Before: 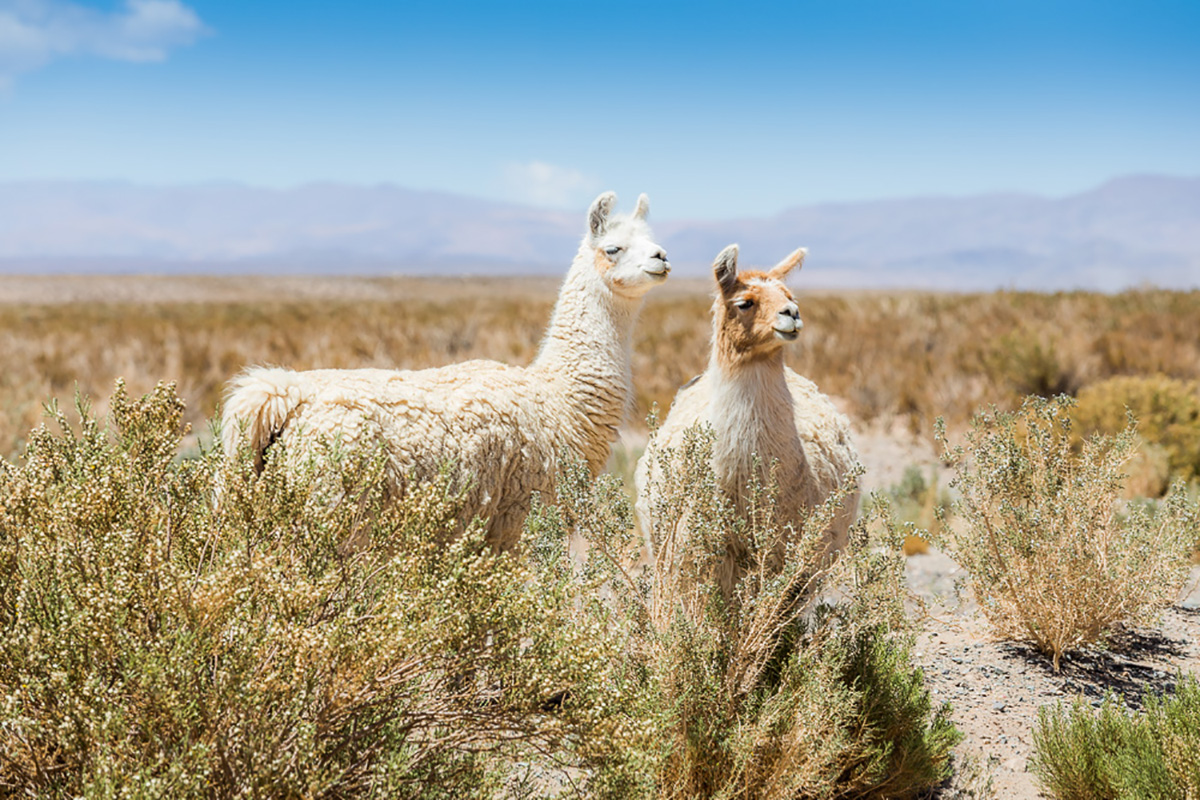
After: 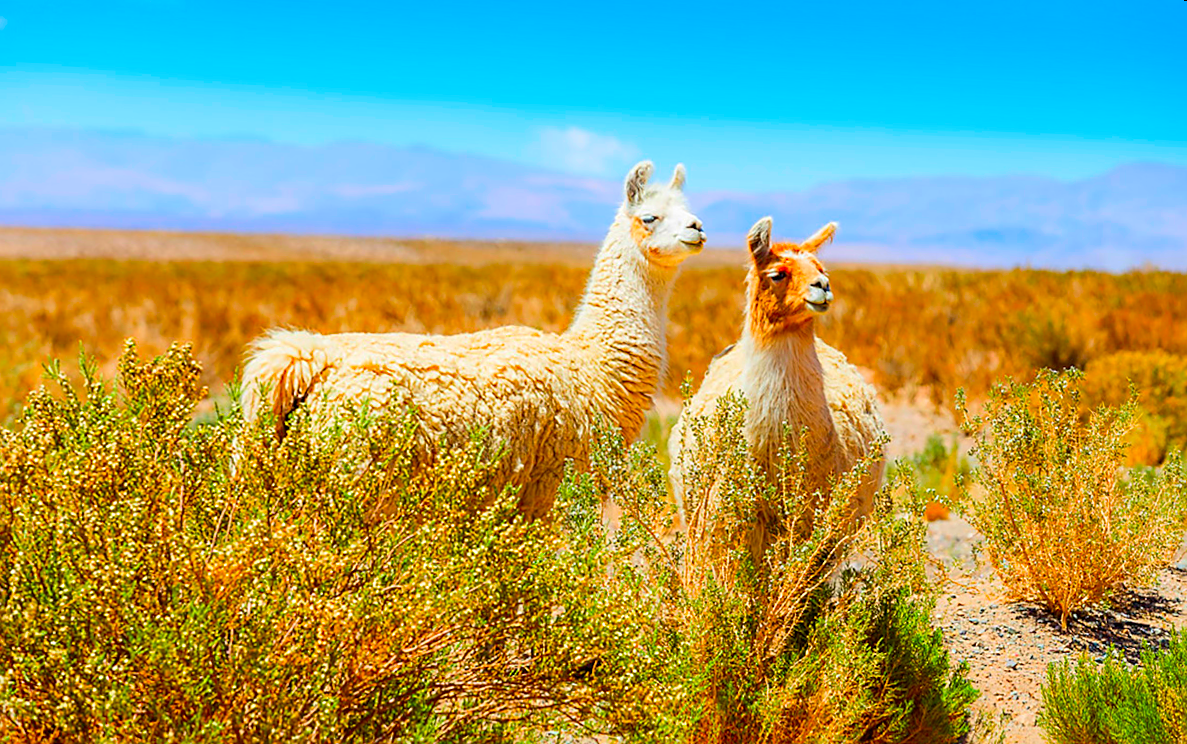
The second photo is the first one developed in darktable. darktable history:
color correction: saturation 3
rotate and perspective: rotation 0.679°, lens shift (horizontal) 0.136, crop left 0.009, crop right 0.991, crop top 0.078, crop bottom 0.95
sharpen: on, module defaults
